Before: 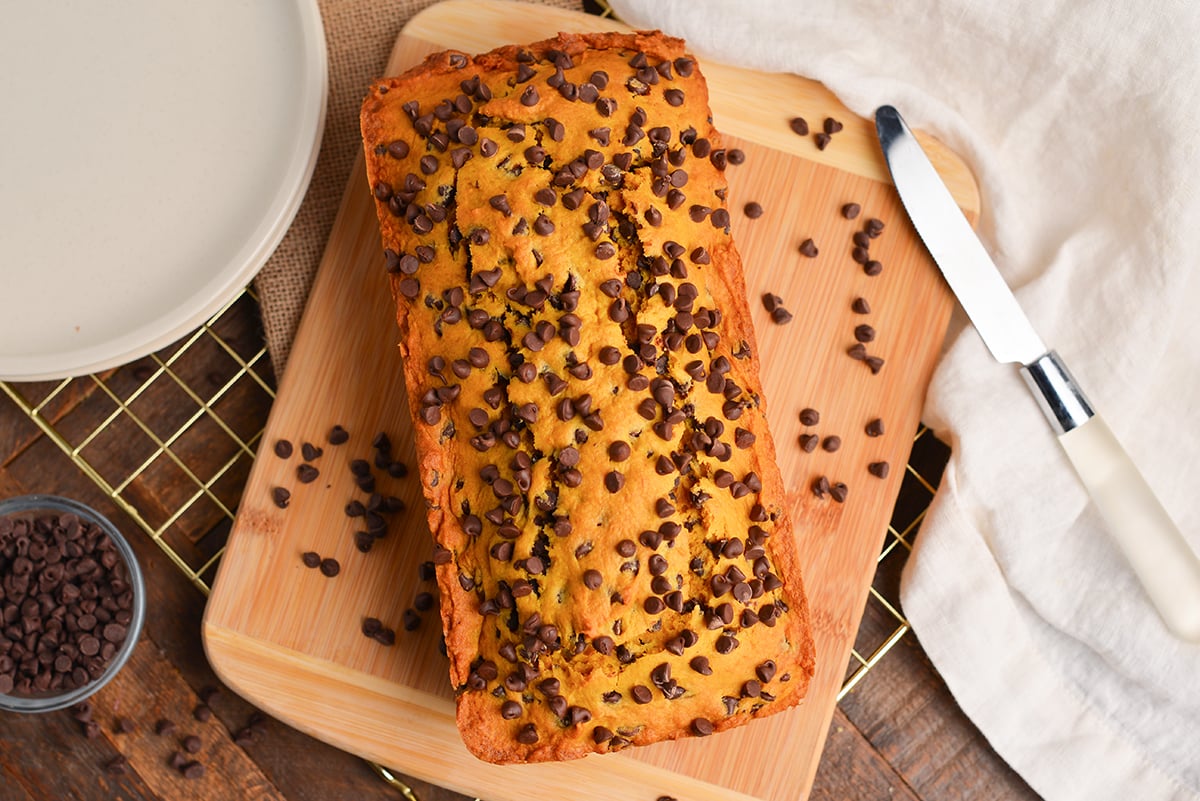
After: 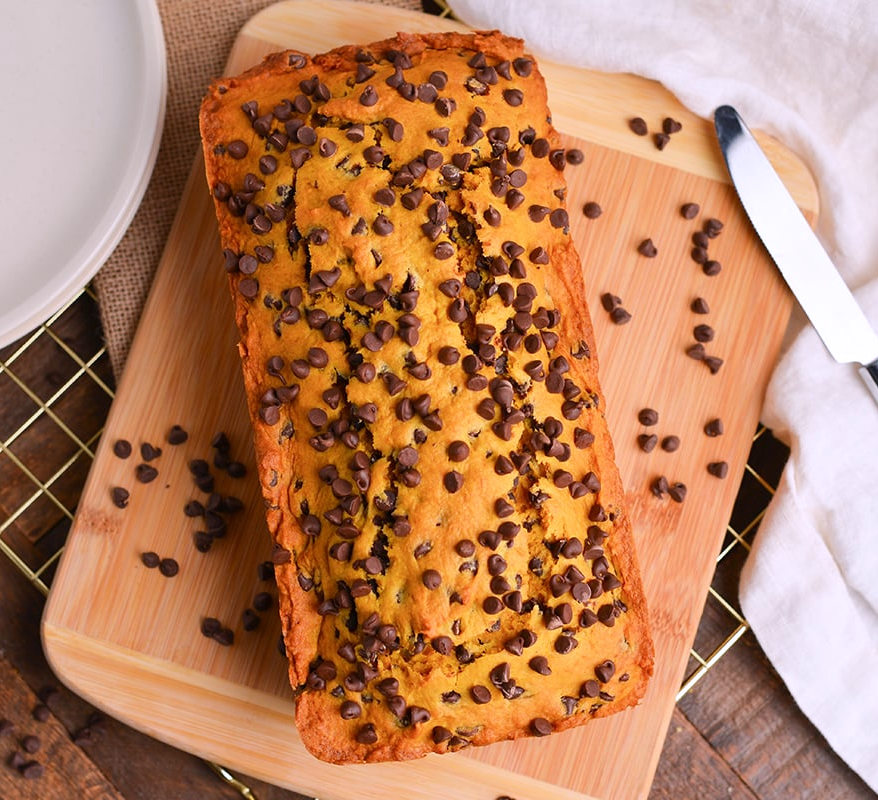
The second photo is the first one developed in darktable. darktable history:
crop: left 13.443%, right 13.31%
white balance: red 1.004, blue 1.096
